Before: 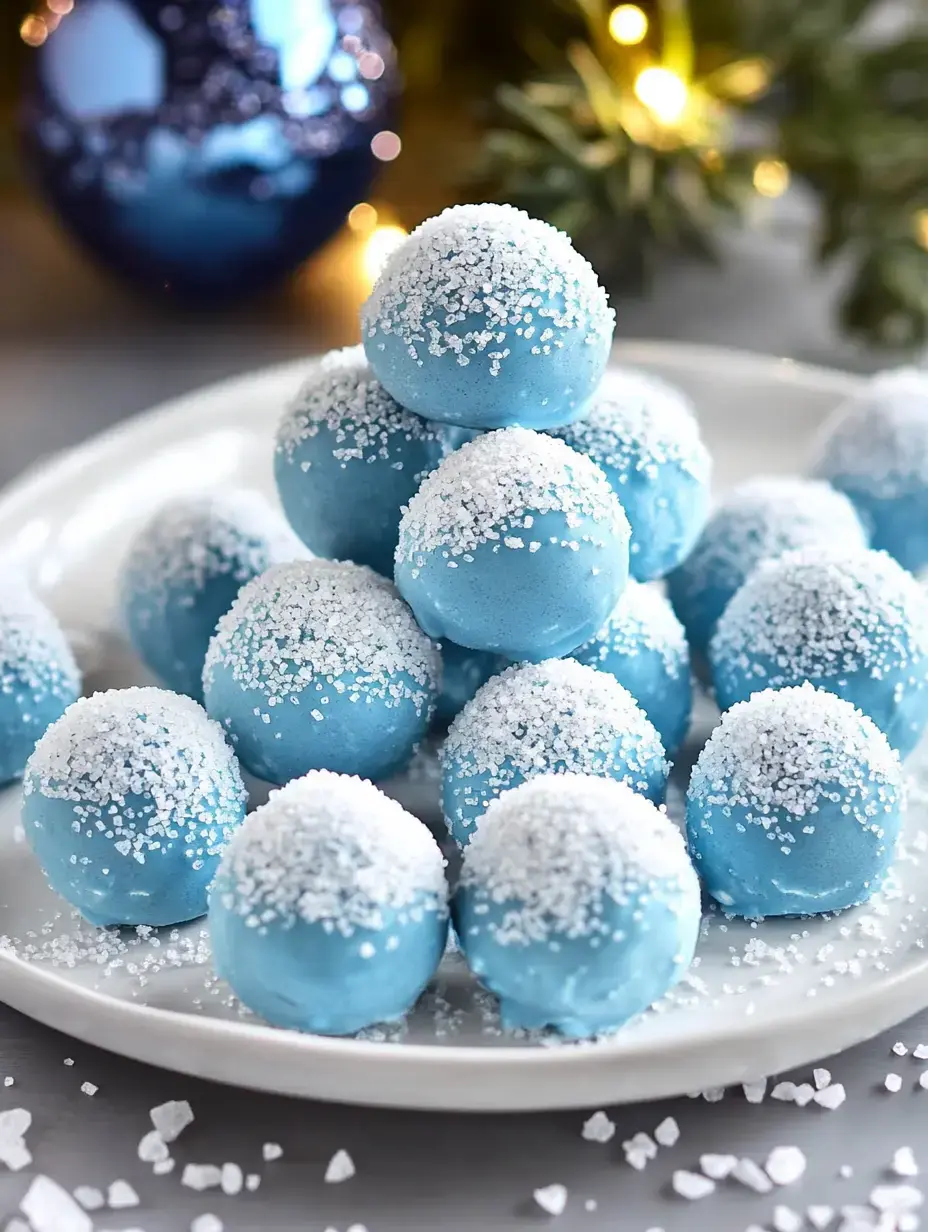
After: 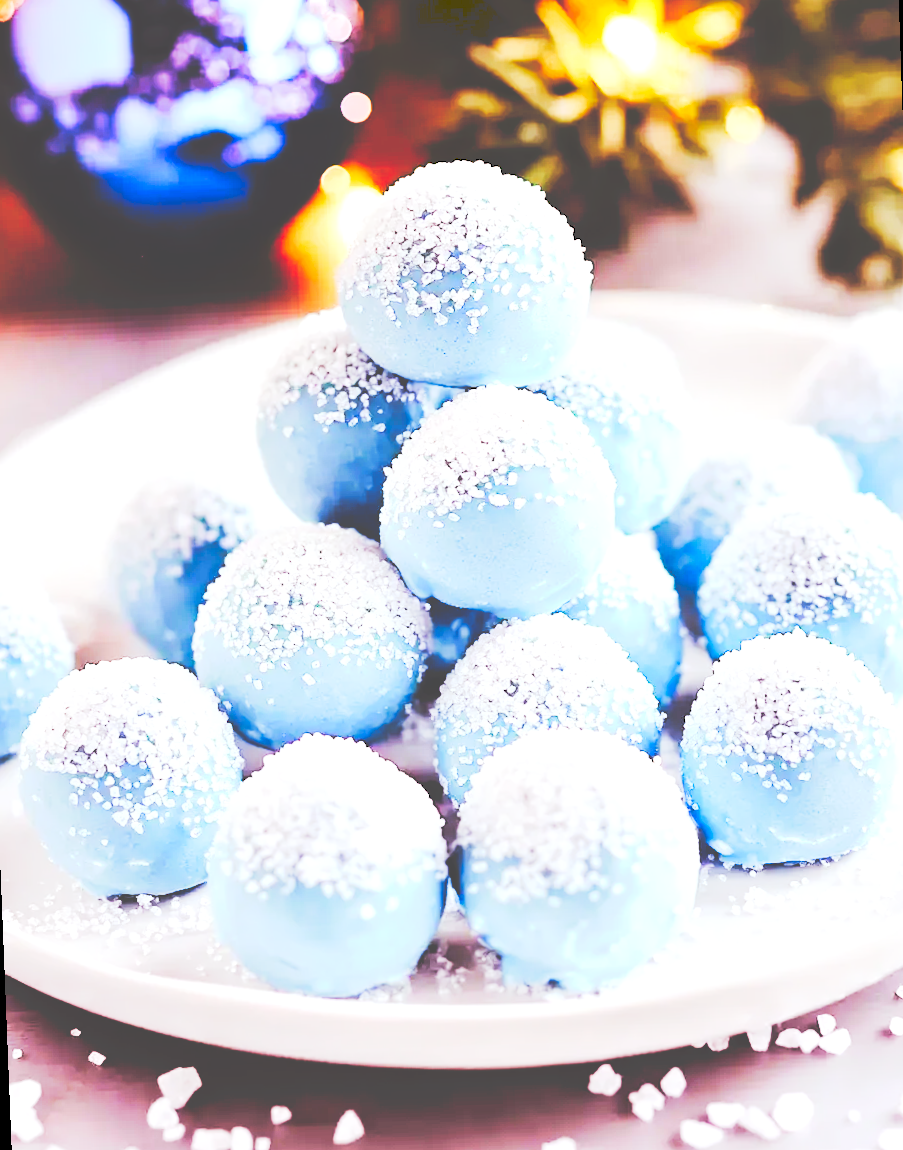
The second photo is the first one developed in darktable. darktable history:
tone curve: curves: ch0 [(0, 0) (0.003, 0.174) (0.011, 0.178) (0.025, 0.182) (0.044, 0.185) (0.069, 0.191) (0.1, 0.194) (0.136, 0.199) (0.177, 0.219) (0.224, 0.246) (0.277, 0.284) (0.335, 0.35) (0.399, 0.43) (0.468, 0.539) (0.543, 0.637) (0.623, 0.711) (0.709, 0.799) (0.801, 0.865) (0.898, 0.914) (1, 1)], preserve colors none
rotate and perspective: rotation -2.12°, lens shift (vertical) 0.009, lens shift (horizontal) -0.008, automatic cropping original format, crop left 0.036, crop right 0.964, crop top 0.05, crop bottom 0.959
base curve: curves: ch0 [(0, 0) (0.036, 0.025) (0.121, 0.166) (0.206, 0.329) (0.605, 0.79) (1, 1)], preserve colors none
levels: levels [0.072, 0.414, 0.976]
tone equalizer: -8 EV -0.417 EV, -7 EV -0.389 EV, -6 EV -0.333 EV, -5 EV -0.222 EV, -3 EV 0.222 EV, -2 EV 0.333 EV, -1 EV 0.389 EV, +0 EV 0.417 EV, edges refinement/feathering 500, mask exposure compensation -1.57 EV, preserve details no
rgb levels: mode RGB, independent channels, levels [[0, 0.474, 1], [0, 0.5, 1], [0, 0.5, 1]]
rgb curve: curves: ch0 [(0, 0) (0.136, 0.078) (0.262, 0.245) (0.414, 0.42) (1, 1)], compensate middle gray true, preserve colors basic power
